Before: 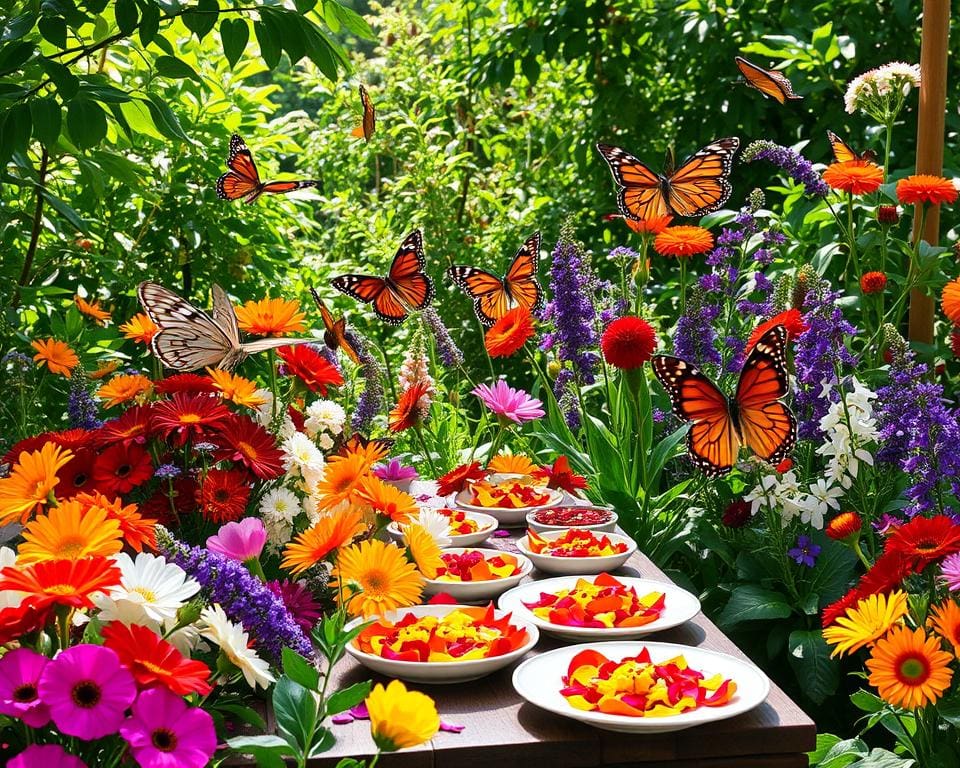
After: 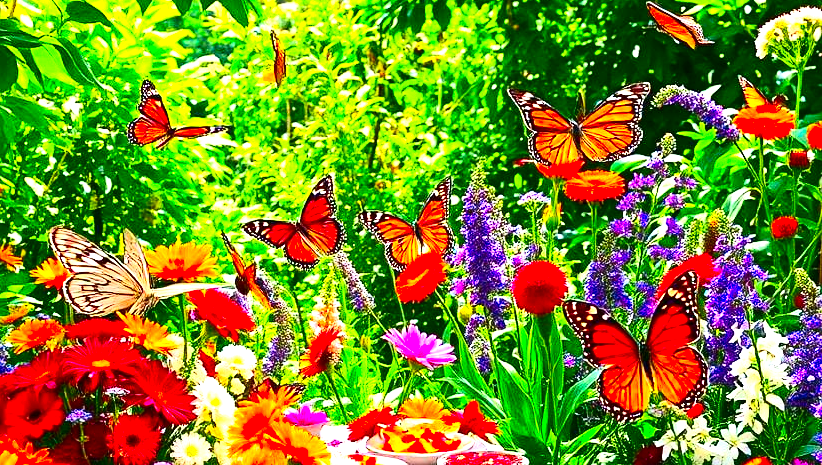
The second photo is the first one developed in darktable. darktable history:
contrast brightness saturation: contrast 0.266, brightness 0.01, saturation 0.851
exposure: black level correction 0, exposure 1.369 EV, compensate highlight preservation false
sharpen: amount 0.215
crop and rotate: left 9.315%, top 7.232%, right 5.057%, bottom 32.116%
